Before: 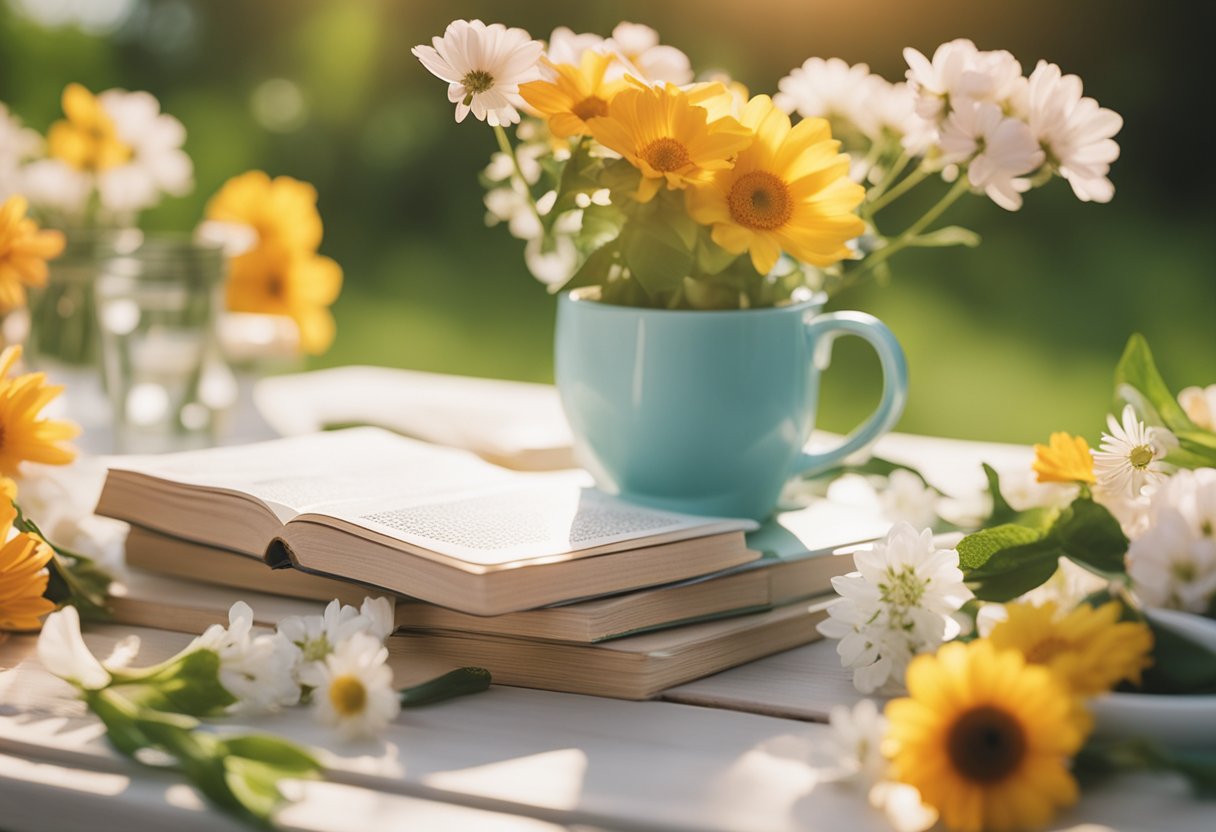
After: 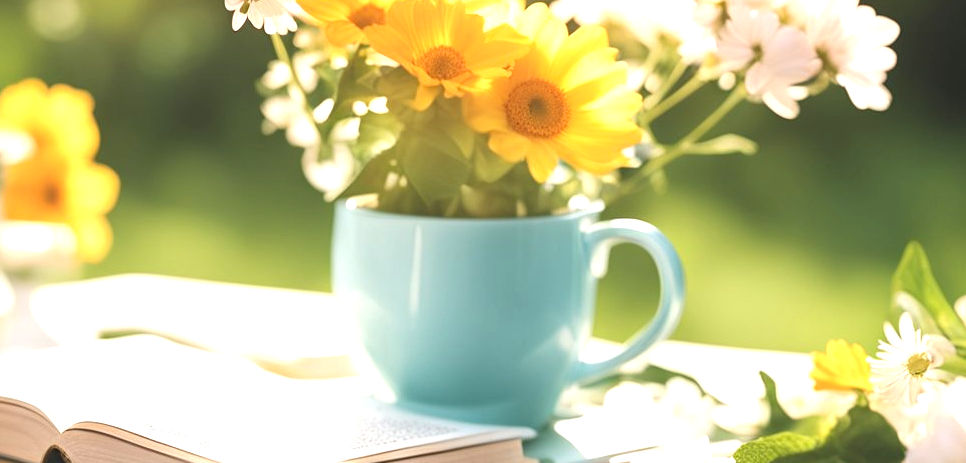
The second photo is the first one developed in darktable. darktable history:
crop: left 18.38%, top 11.092%, right 2.134%, bottom 33.217%
exposure: black level correction 0, exposure 0.9 EV, compensate exposure bias true, compensate highlight preservation false
